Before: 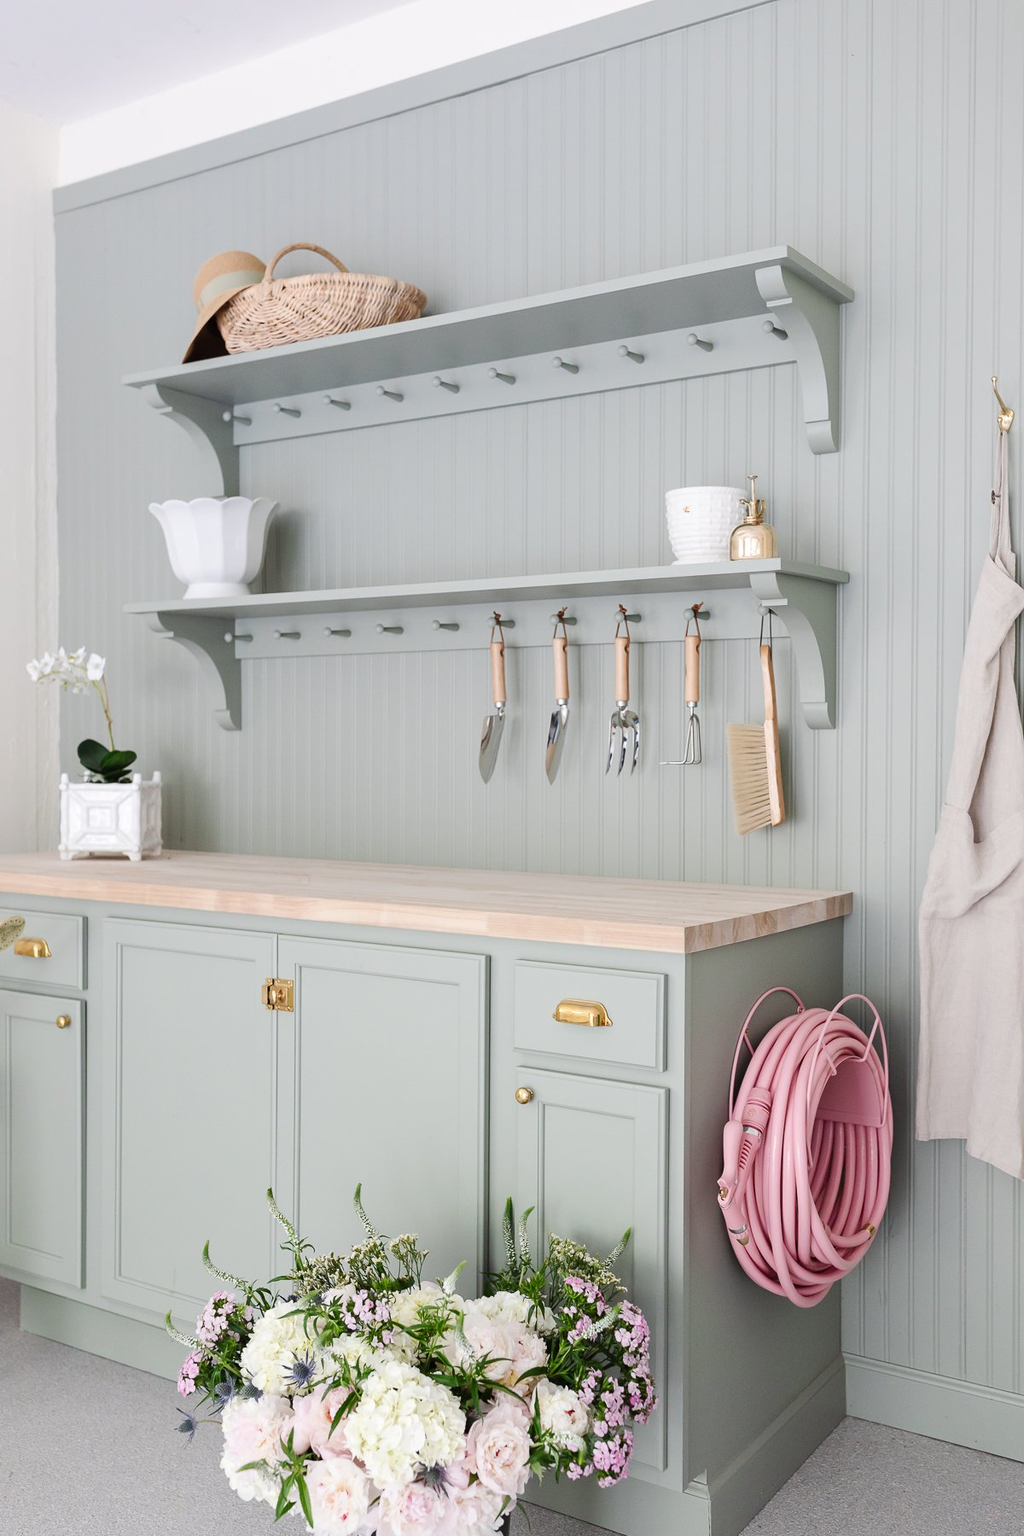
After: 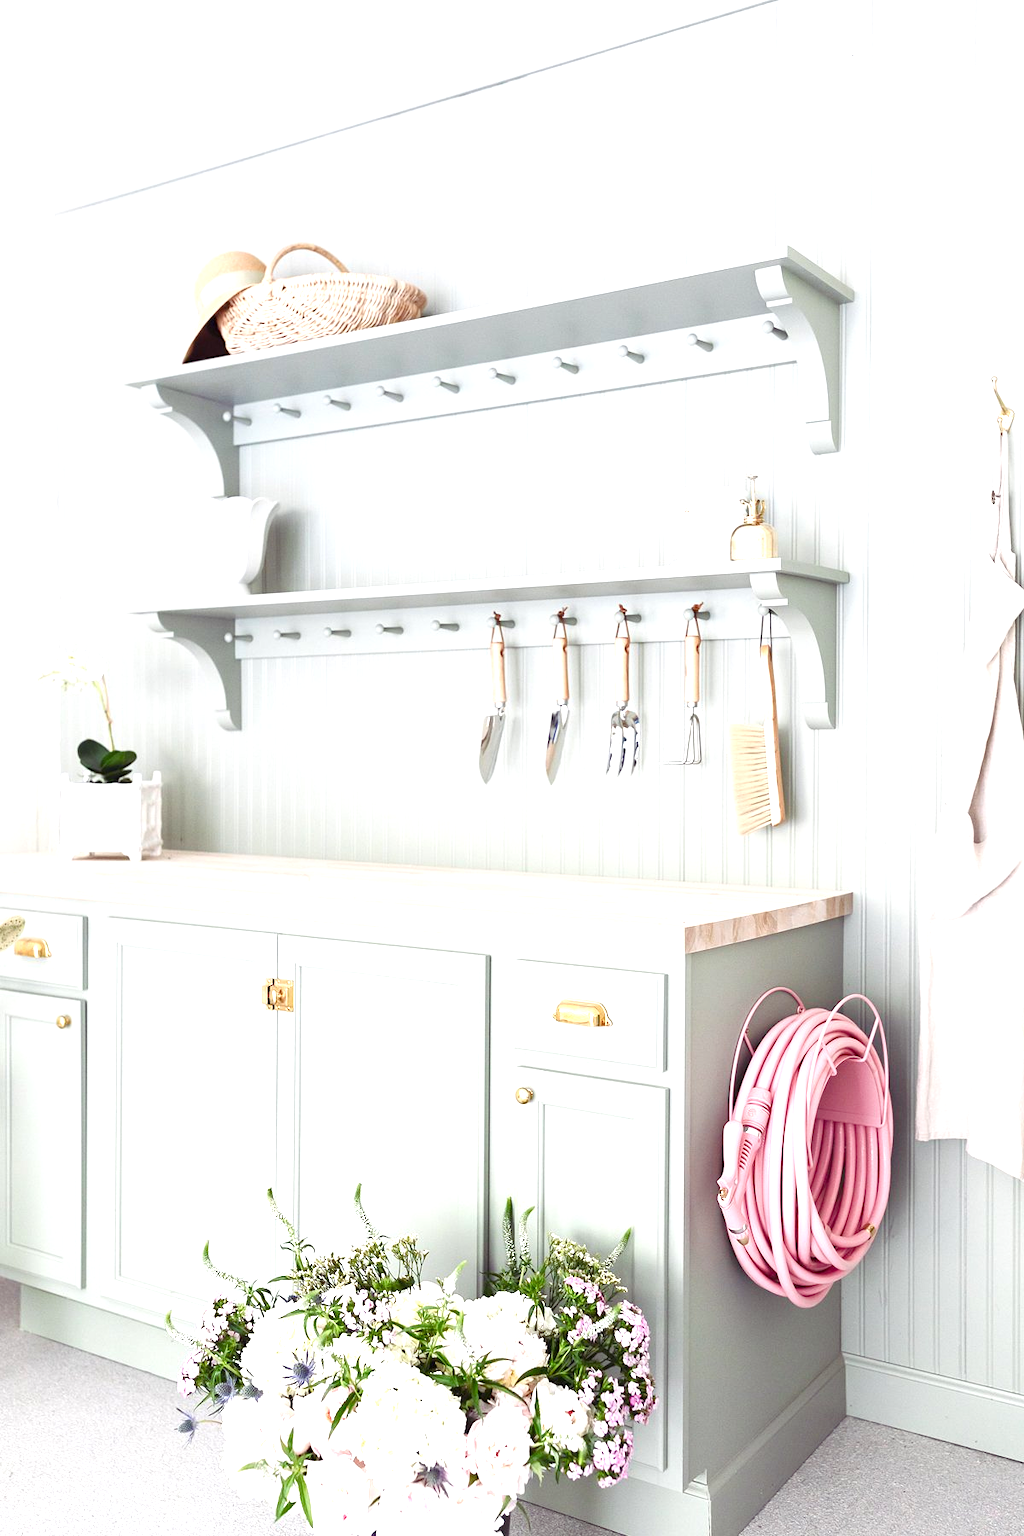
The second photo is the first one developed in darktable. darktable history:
color balance rgb: shadows lift › luminance 0.658%, shadows lift › chroma 6.739%, shadows lift › hue 299.96°, perceptual saturation grading › global saturation 0.723%, perceptual saturation grading › highlights -14.634%, perceptual saturation grading › shadows 24.689%
exposure: black level correction 0, exposure 1.101 EV, compensate highlight preservation false
